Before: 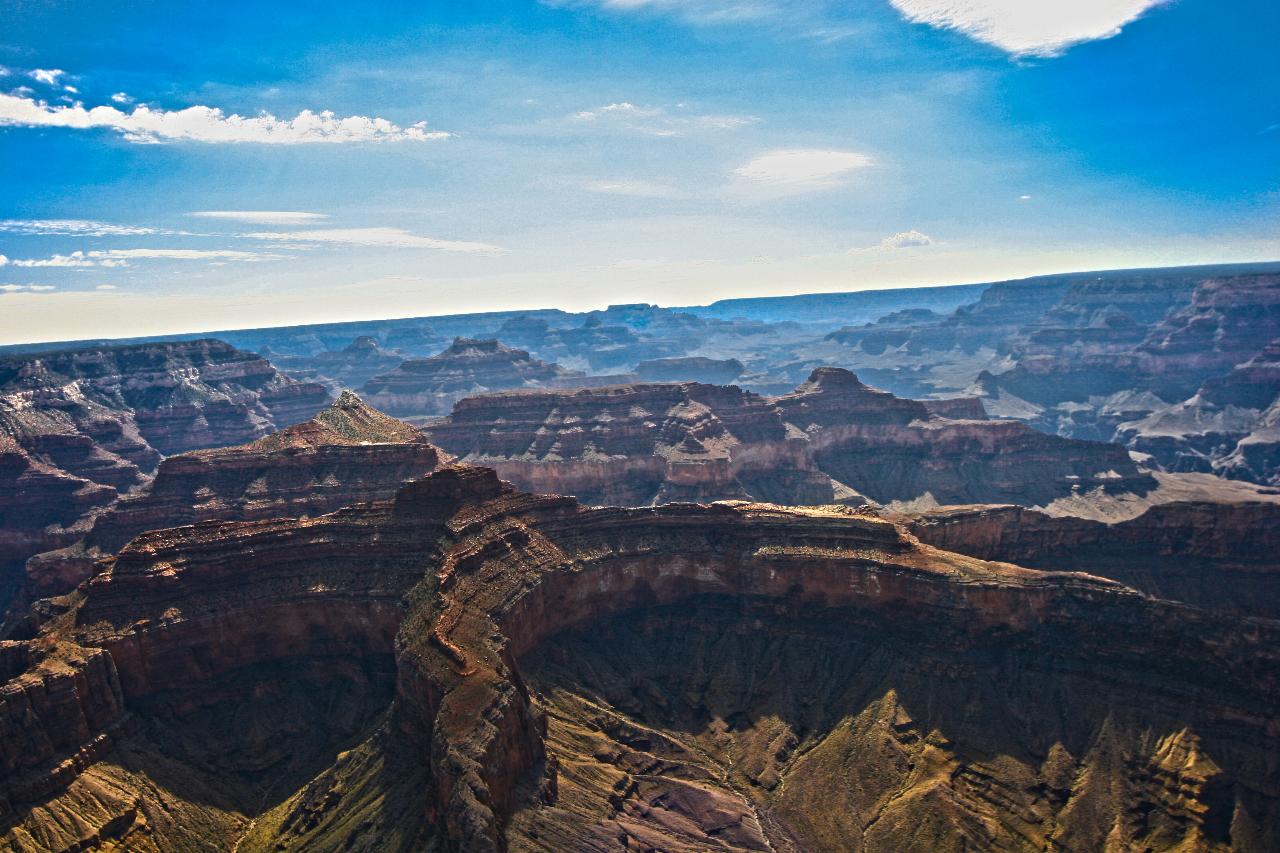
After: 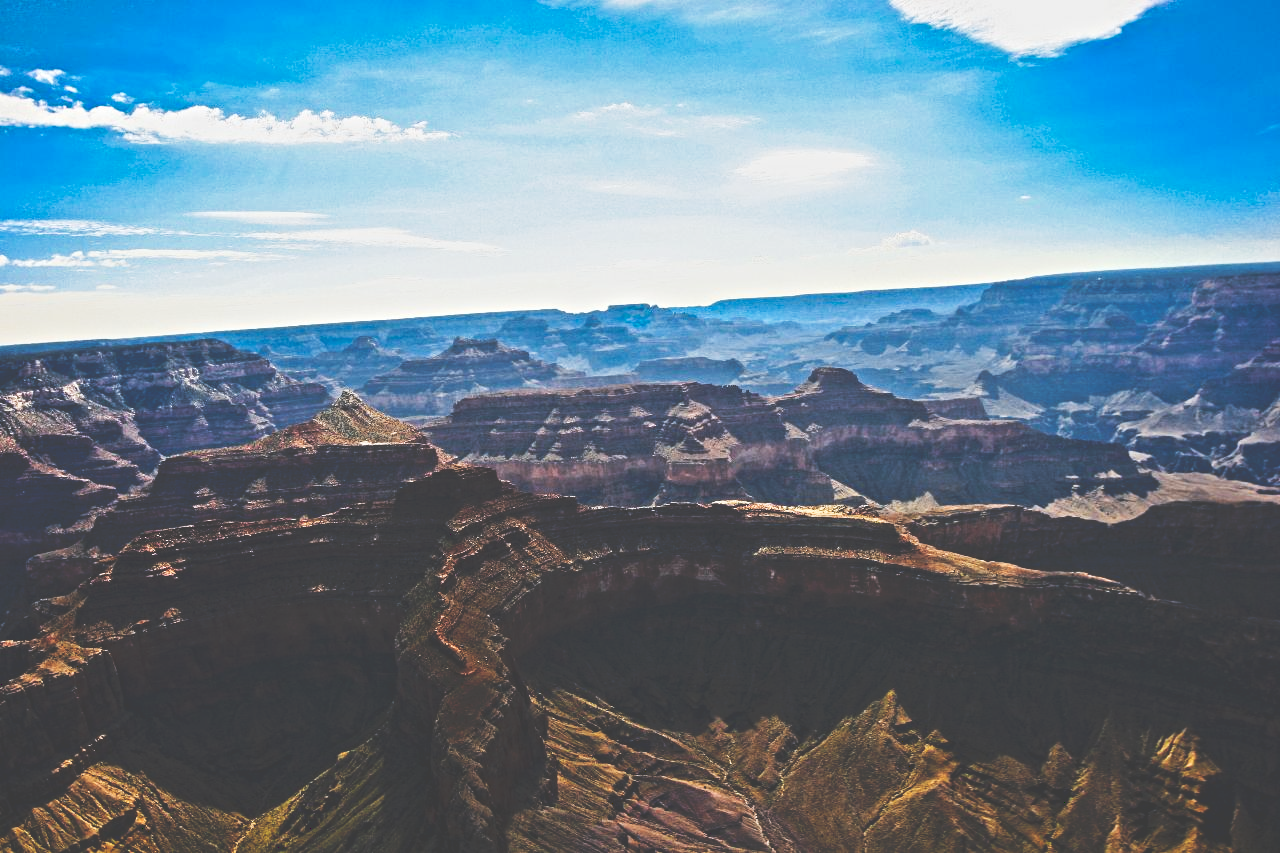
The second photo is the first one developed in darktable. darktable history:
tone curve: curves: ch0 [(0, 0) (0.003, 0.24) (0.011, 0.24) (0.025, 0.24) (0.044, 0.244) (0.069, 0.244) (0.1, 0.252) (0.136, 0.264) (0.177, 0.274) (0.224, 0.284) (0.277, 0.313) (0.335, 0.361) (0.399, 0.415) (0.468, 0.498) (0.543, 0.595) (0.623, 0.695) (0.709, 0.793) (0.801, 0.883) (0.898, 0.942) (1, 1)], preserve colors none
